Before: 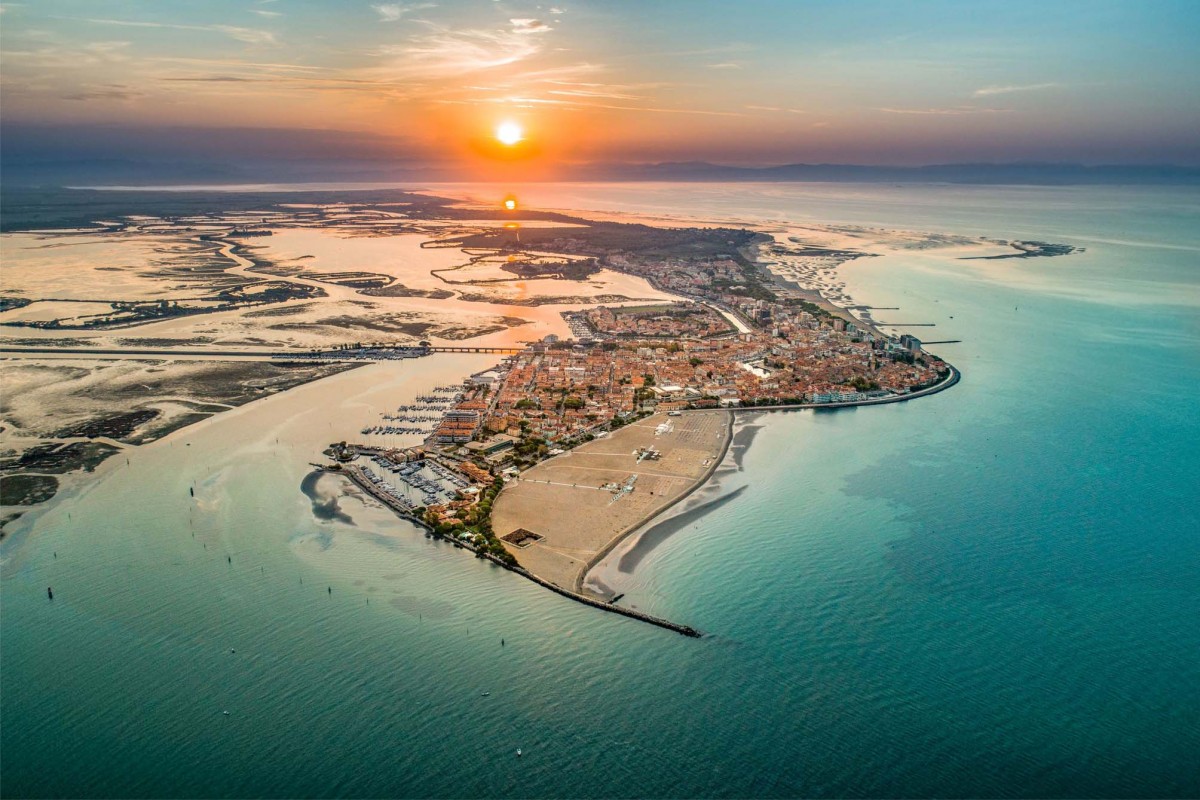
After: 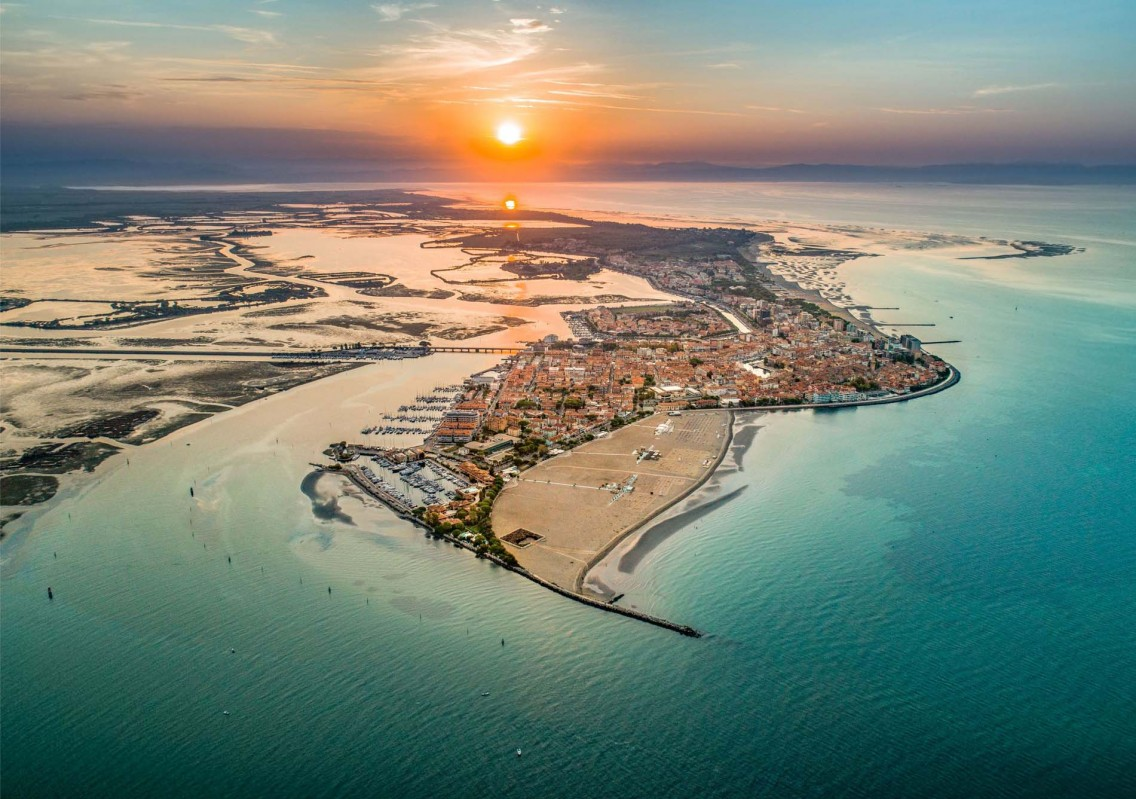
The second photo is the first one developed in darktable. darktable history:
crop and rotate: left 0%, right 5.311%
